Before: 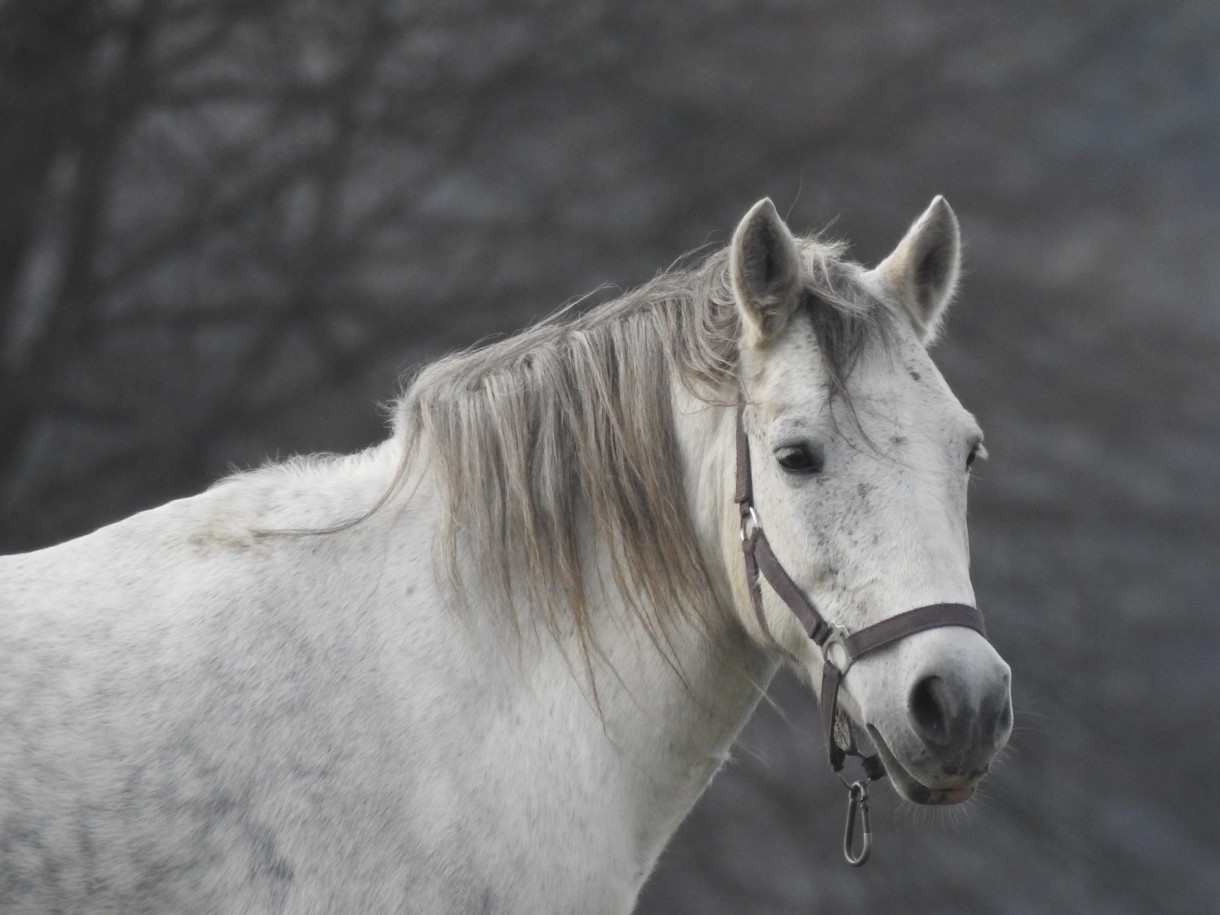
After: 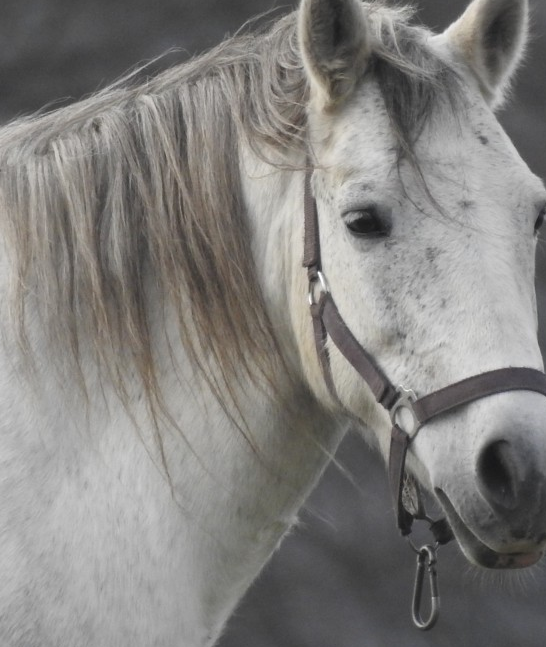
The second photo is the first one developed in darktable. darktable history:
crop: left 35.479%, top 25.818%, right 19.727%, bottom 3.411%
